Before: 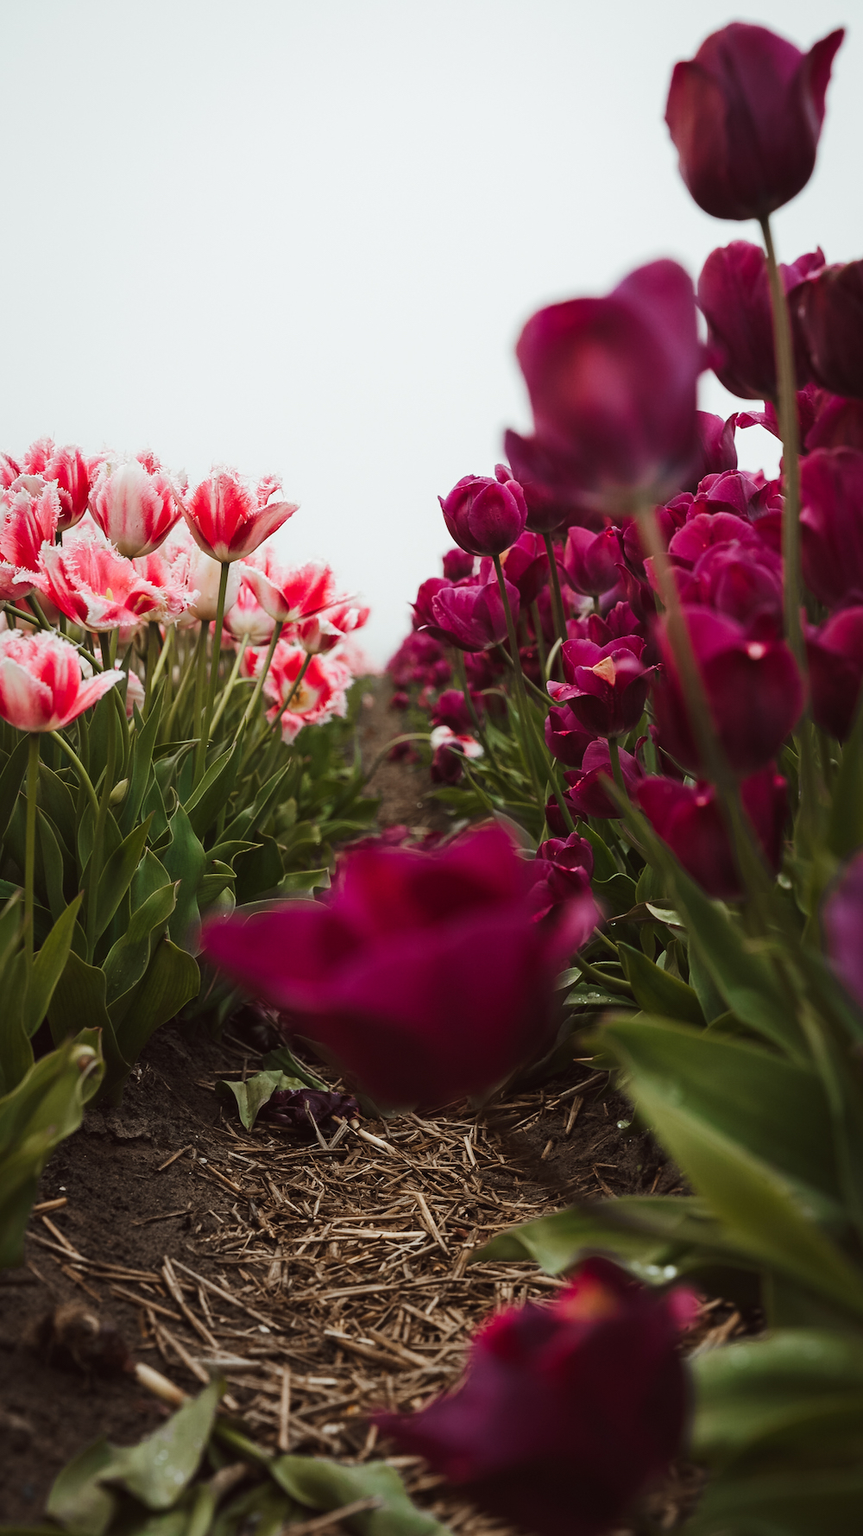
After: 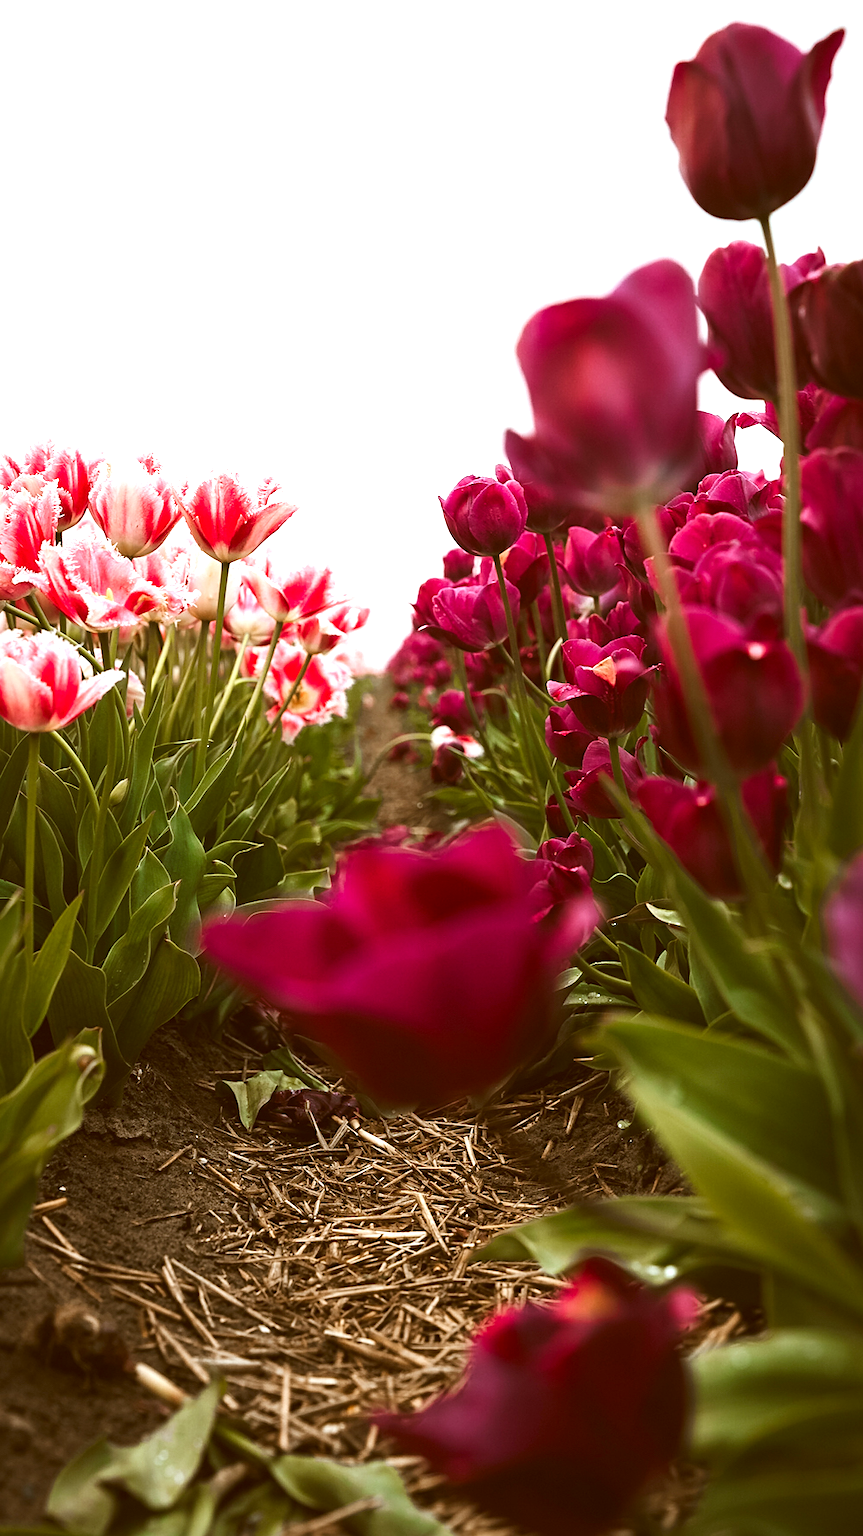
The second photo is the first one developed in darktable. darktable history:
exposure: exposure 0.92 EV, compensate highlight preservation false
color correction: highlights a* -0.546, highlights b* 0.175, shadows a* 4.37, shadows b* 20.56
sharpen: amount 0.202
